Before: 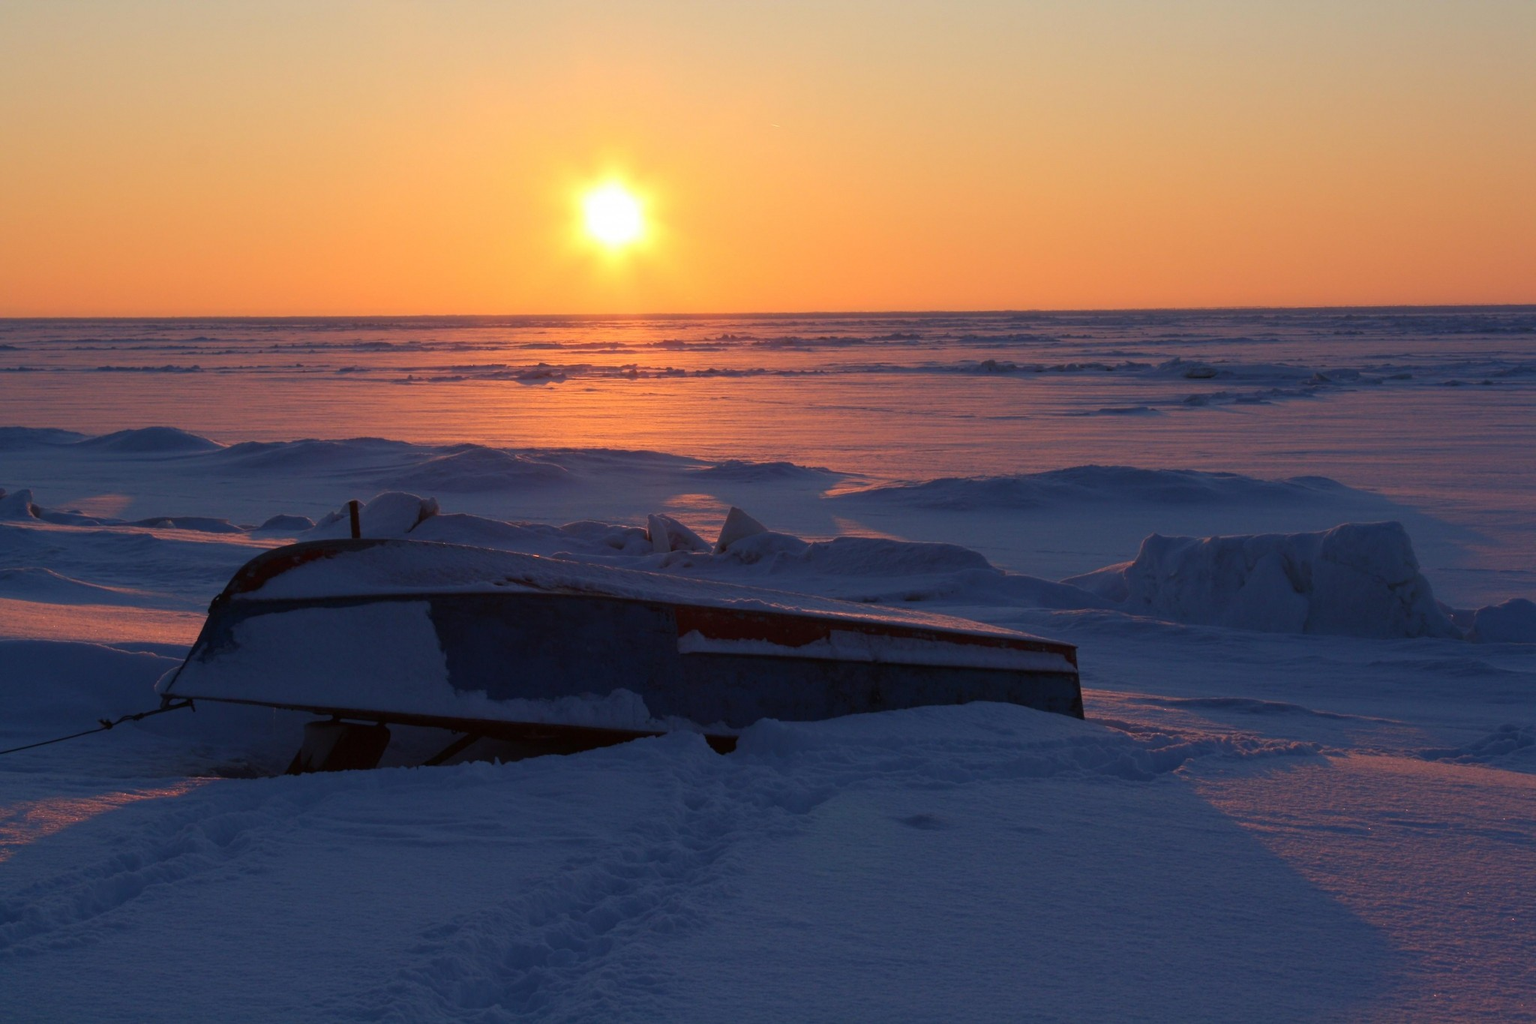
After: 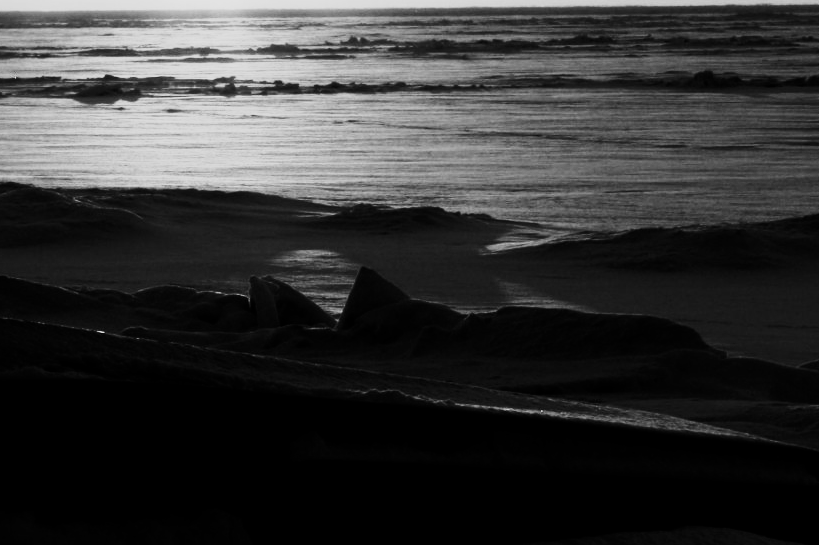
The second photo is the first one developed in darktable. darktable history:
contrast brightness saturation: contrast -0.03, brightness -0.59, saturation -1
crop: left 30%, top 30%, right 30%, bottom 30%
rgb curve: curves: ch0 [(0, 0) (0.21, 0.15) (0.24, 0.21) (0.5, 0.75) (0.75, 0.96) (0.89, 0.99) (1, 1)]; ch1 [(0, 0.02) (0.21, 0.13) (0.25, 0.2) (0.5, 0.67) (0.75, 0.9) (0.89, 0.97) (1, 1)]; ch2 [(0, 0.02) (0.21, 0.13) (0.25, 0.2) (0.5, 0.67) (0.75, 0.9) (0.89, 0.97) (1, 1)], compensate middle gray true
